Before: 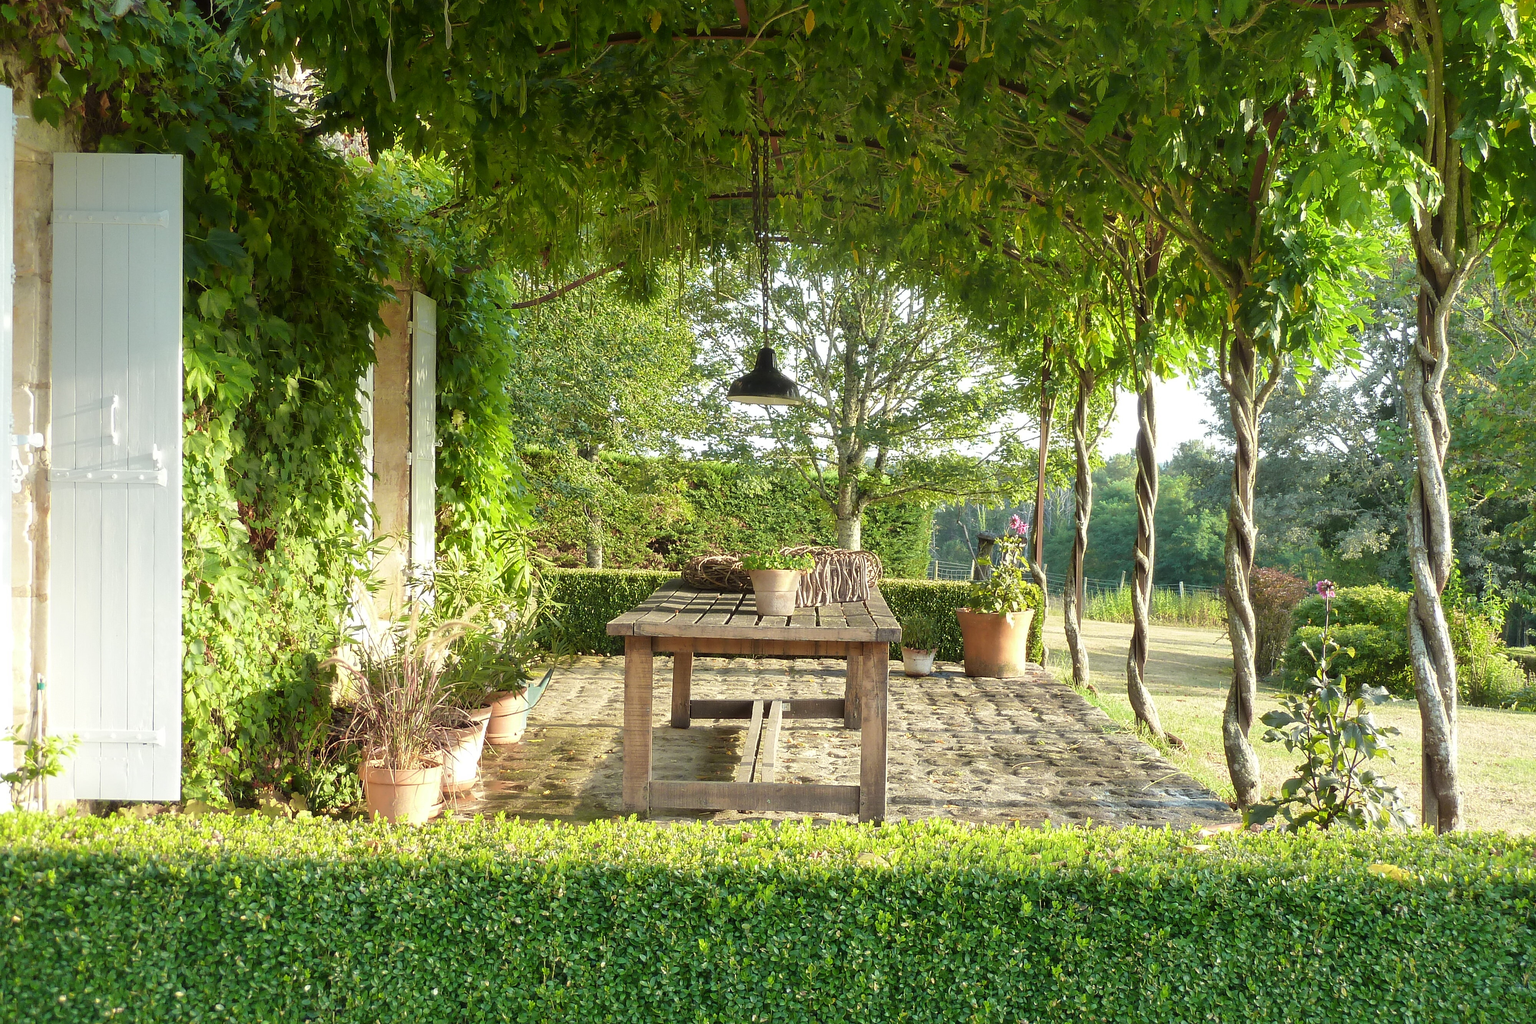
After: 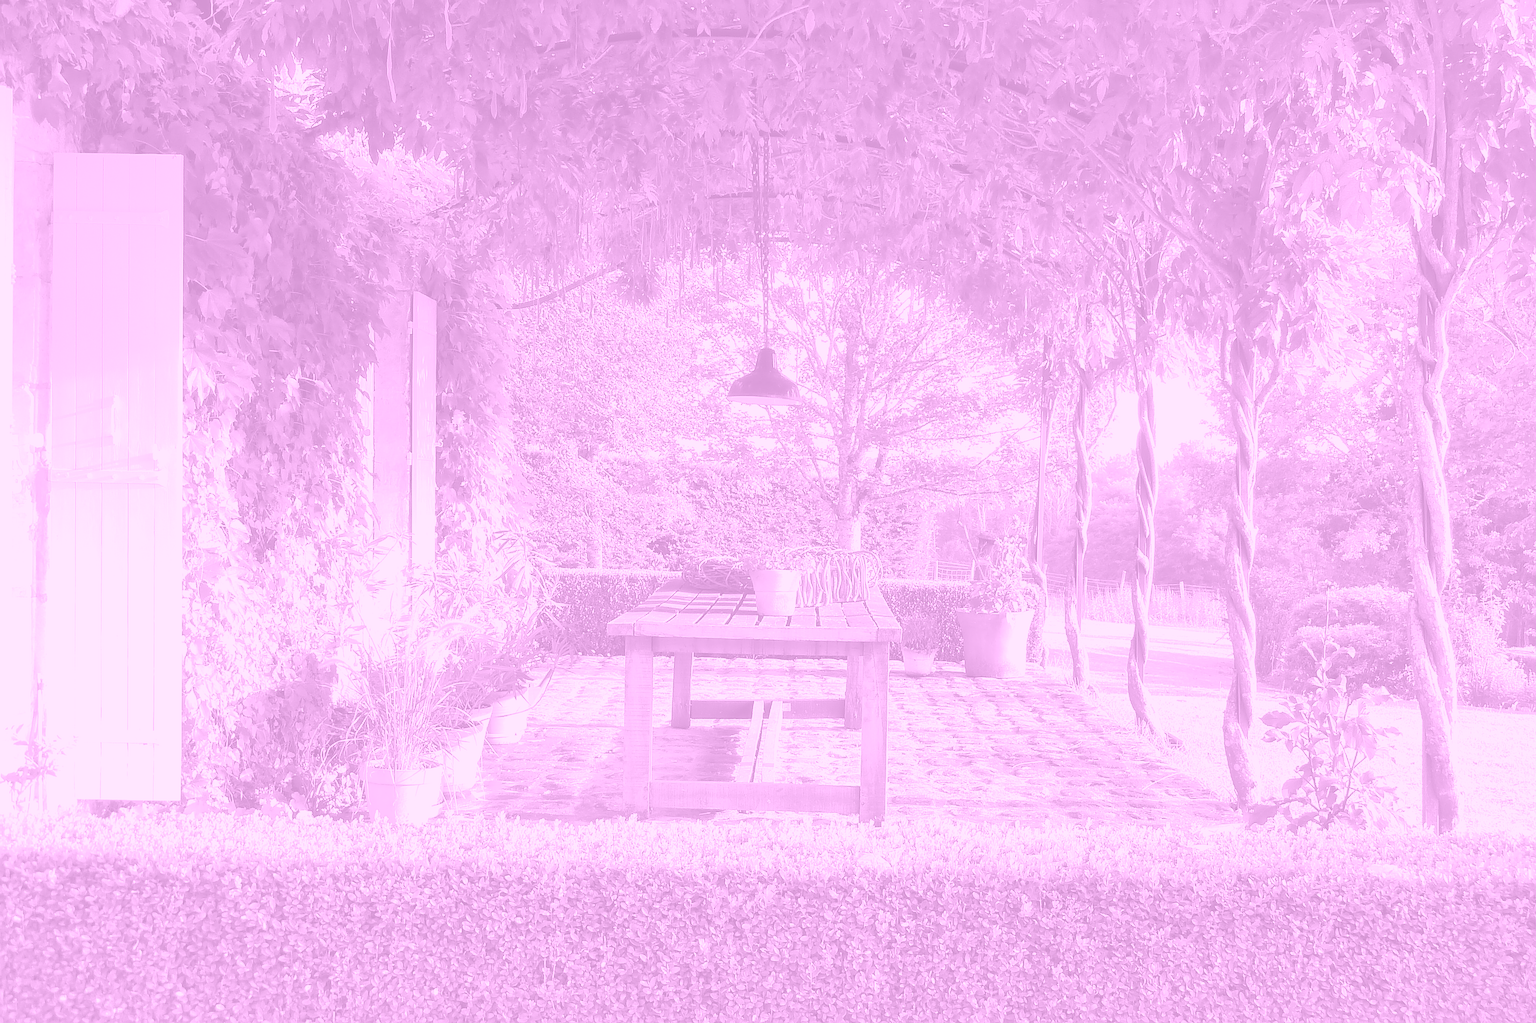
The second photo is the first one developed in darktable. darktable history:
sharpen: on, module defaults
tone equalizer: -8 EV -0.417 EV, -7 EV -0.389 EV, -6 EV -0.333 EV, -5 EV -0.222 EV, -3 EV 0.222 EV, -2 EV 0.333 EV, -1 EV 0.389 EV, +0 EV 0.417 EV, edges refinement/feathering 500, mask exposure compensation -1.57 EV, preserve details no
colorize: hue 331.2°, saturation 75%, source mix 30.28%, lightness 70.52%, version 1
rgb levels: preserve colors max RGB
shadows and highlights: on, module defaults
